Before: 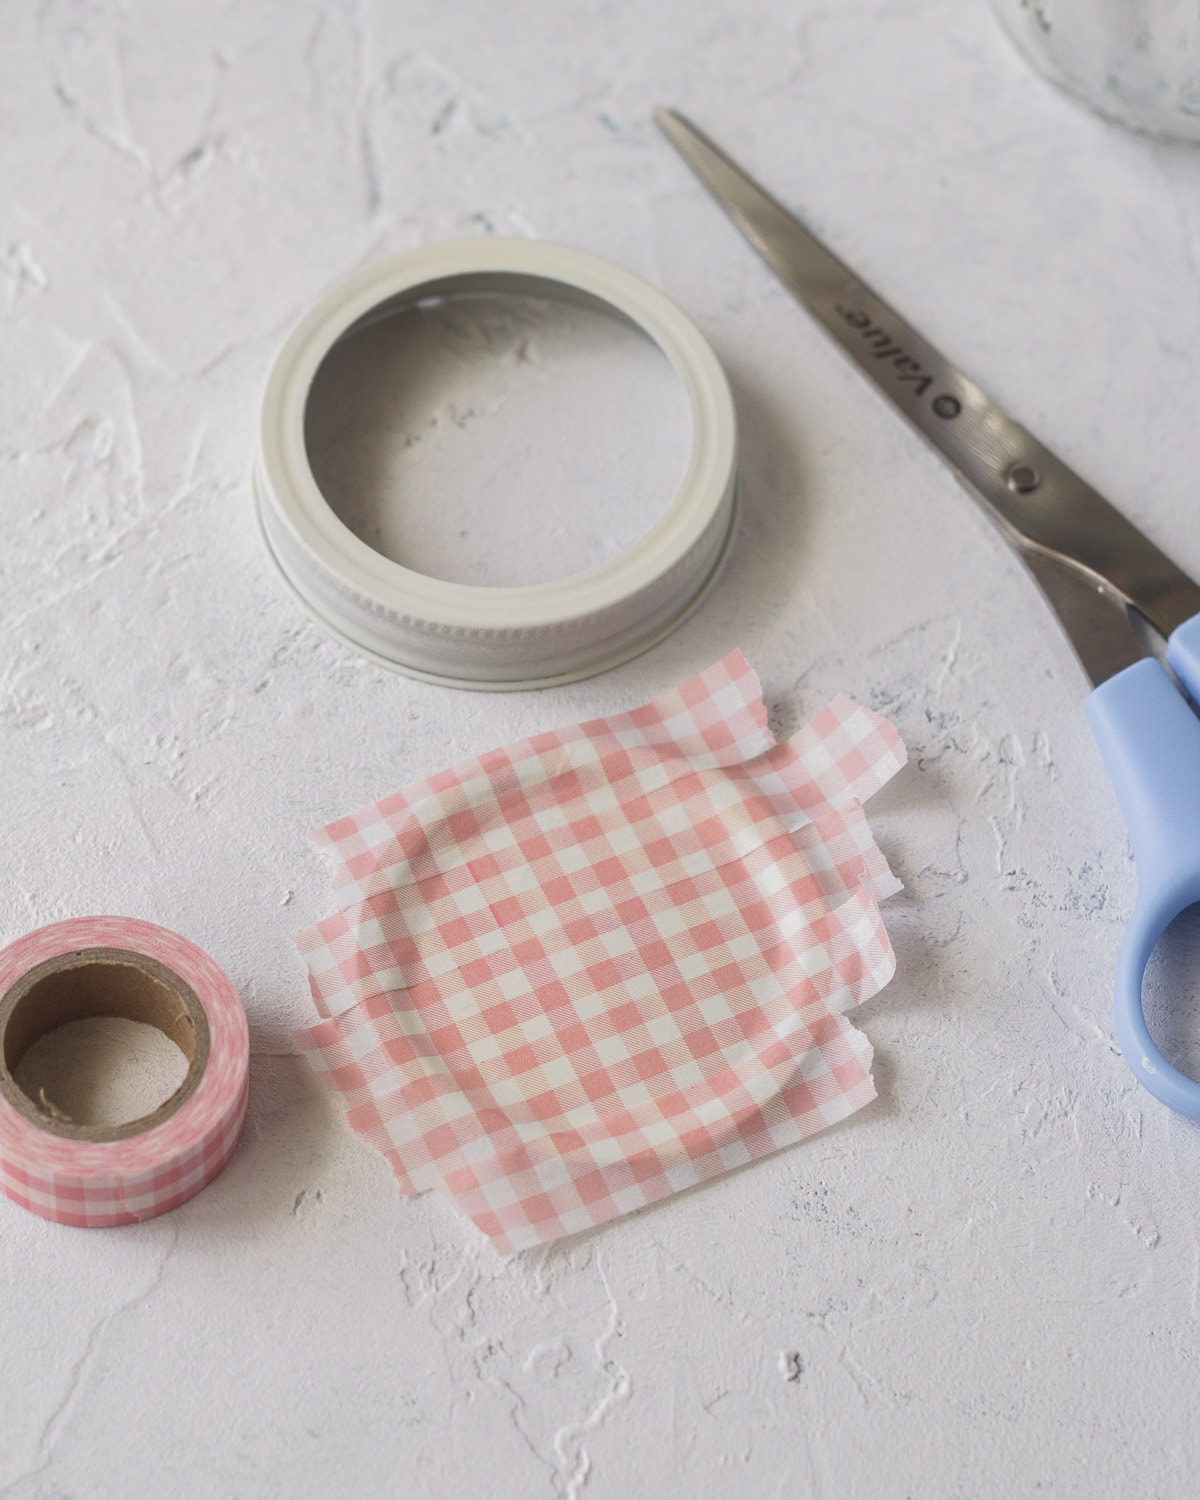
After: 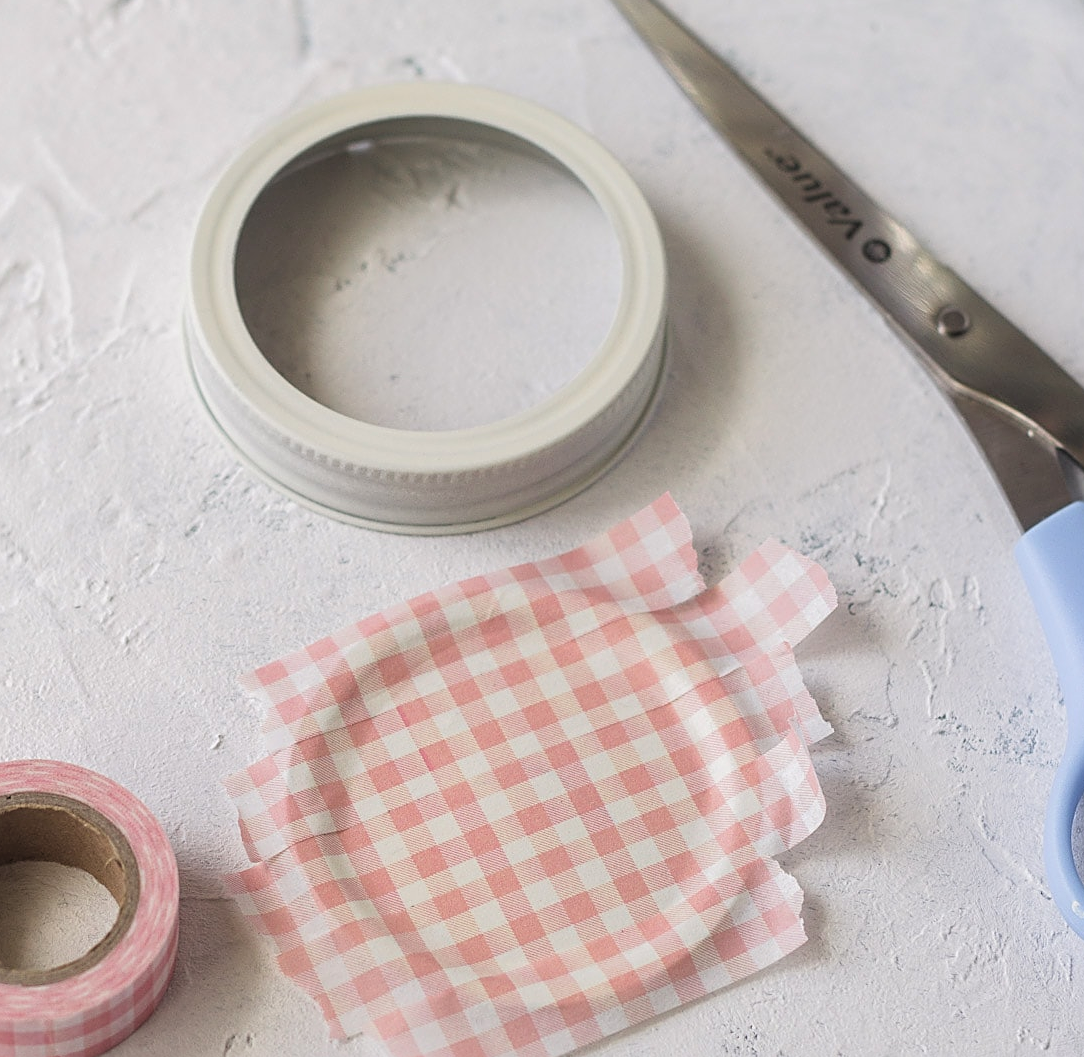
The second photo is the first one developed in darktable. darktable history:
crop: left 5.906%, top 10.436%, right 3.718%, bottom 19.042%
sharpen: on, module defaults
levels: levels [0.073, 0.497, 0.972]
